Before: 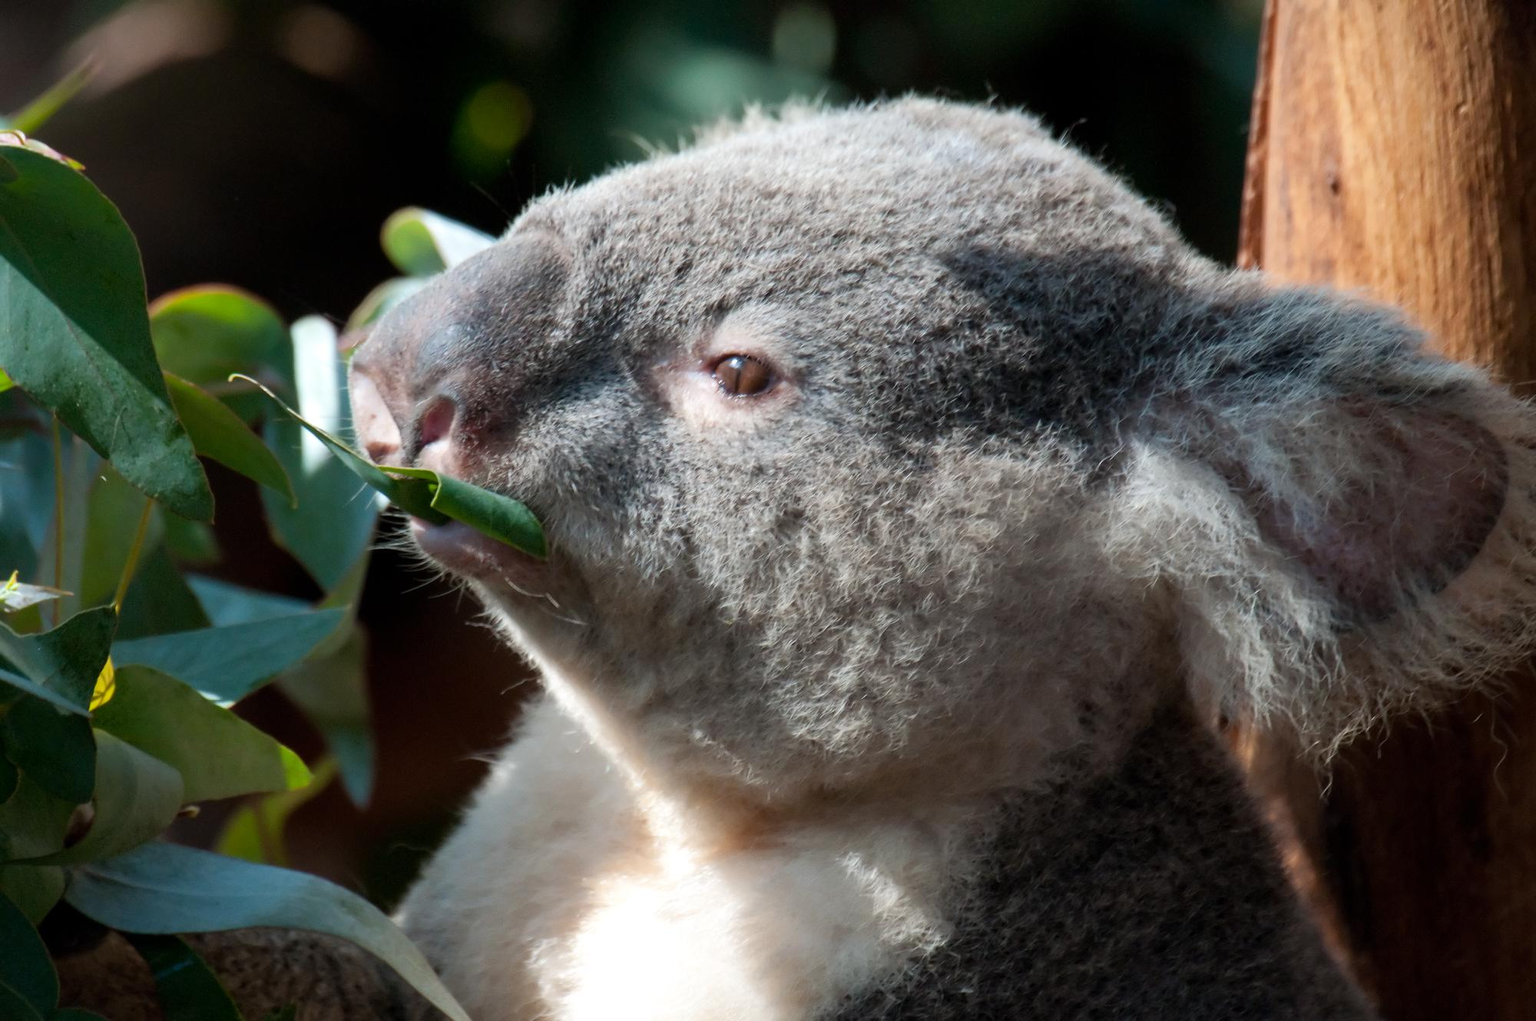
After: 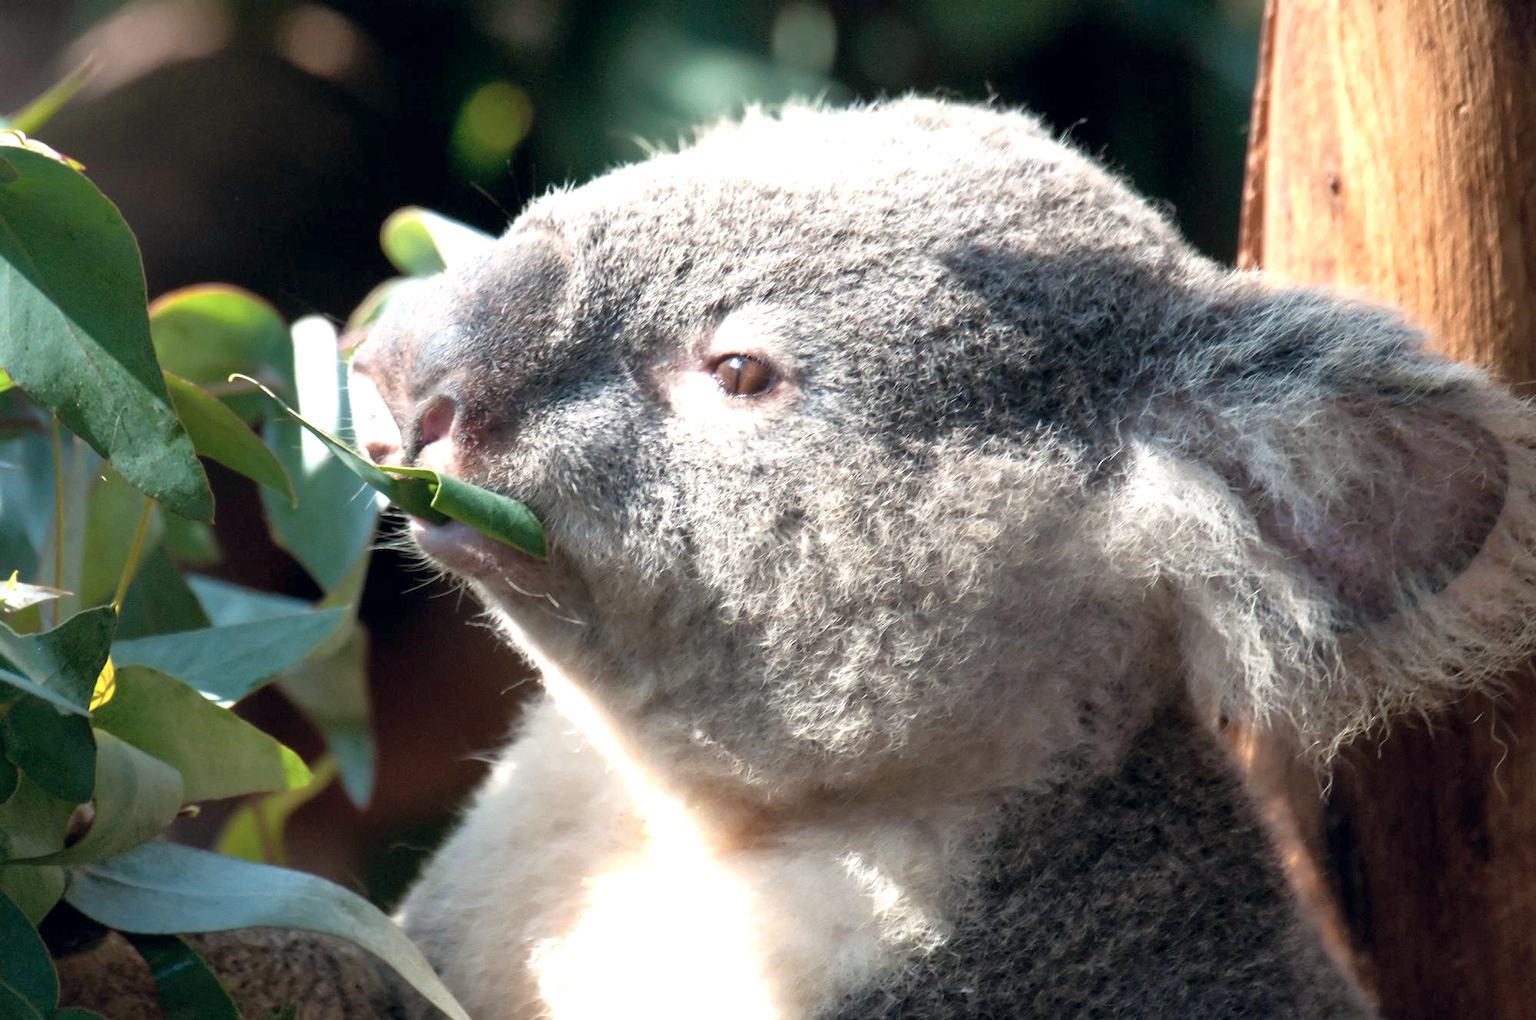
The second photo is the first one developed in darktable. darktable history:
color correction: highlights a* 2.78, highlights b* 5, shadows a* -1.87, shadows b* -4.92, saturation 0.812
exposure: black level correction 0, exposure 0.934 EV, compensate highlight preservation false
shadows and highlights: shadows 43.17, highlights 8.23
